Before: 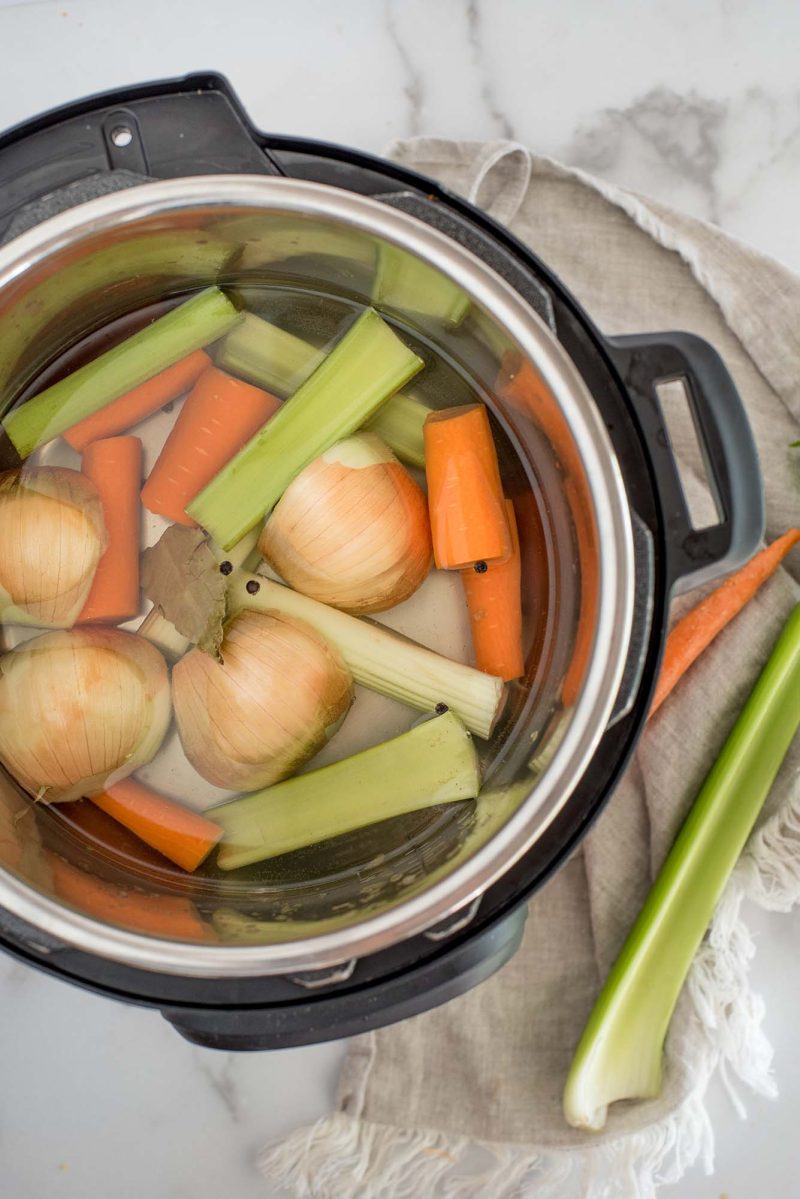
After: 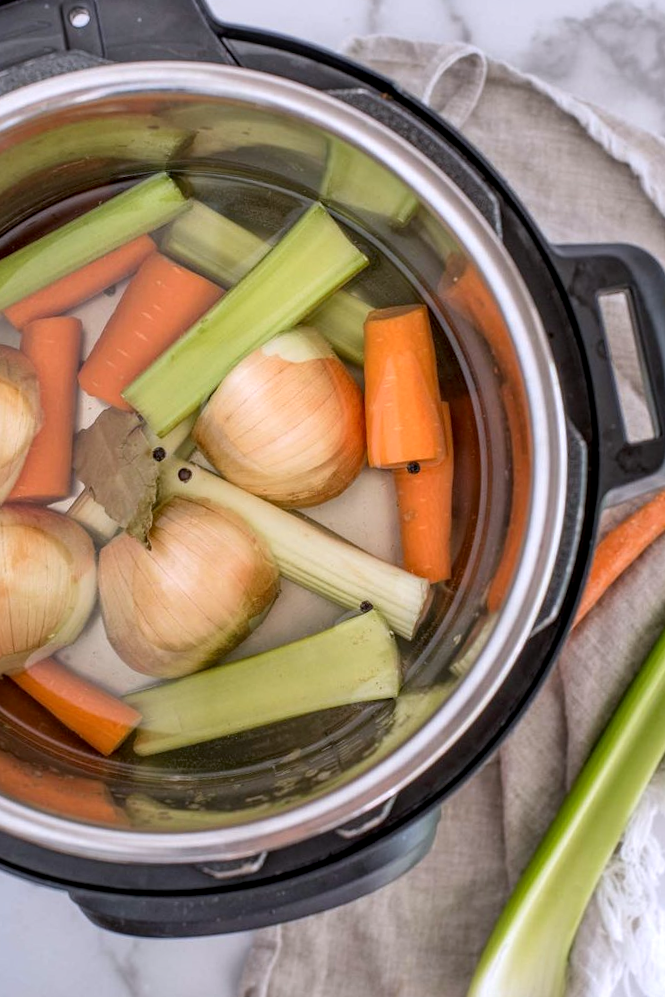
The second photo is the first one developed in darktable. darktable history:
crop and rotate: angle -3.27°, left 5.211%, top 5.211%, right 4.607%, bottom 4.607%
local contrast: on, module defaults
white balance: red 1.004, blue 1.096
